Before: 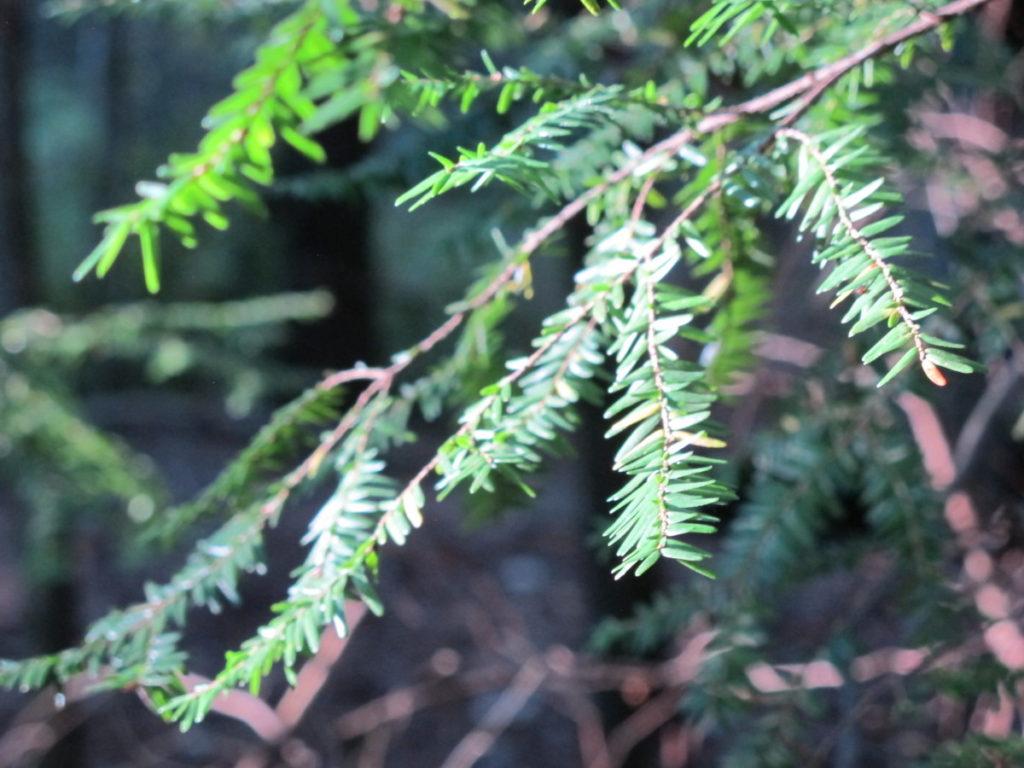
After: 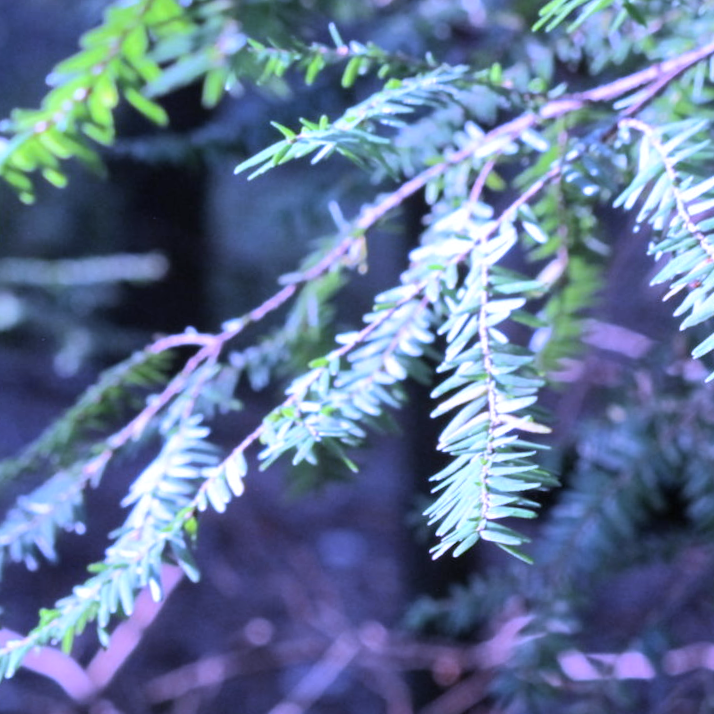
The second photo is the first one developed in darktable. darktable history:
white balance: red 0.98, blue 1.61
color correction: saturation 0.85
crop and rotate: angle -3.27°, left 14.277%, top 0.028%, right 10.766%, bottom 0.028%
